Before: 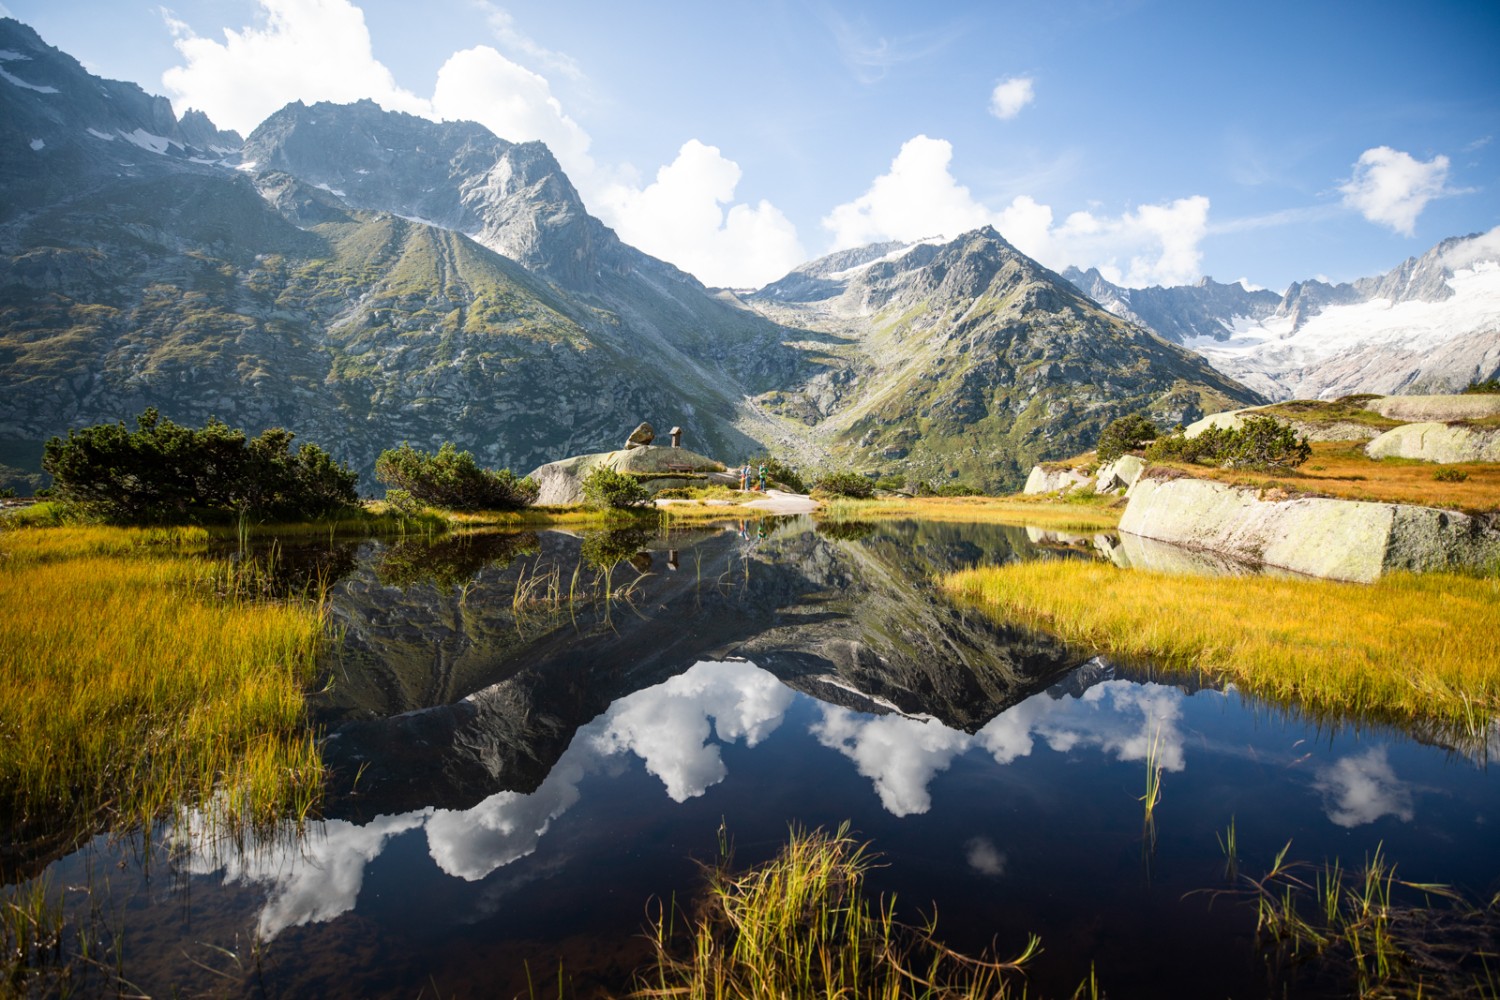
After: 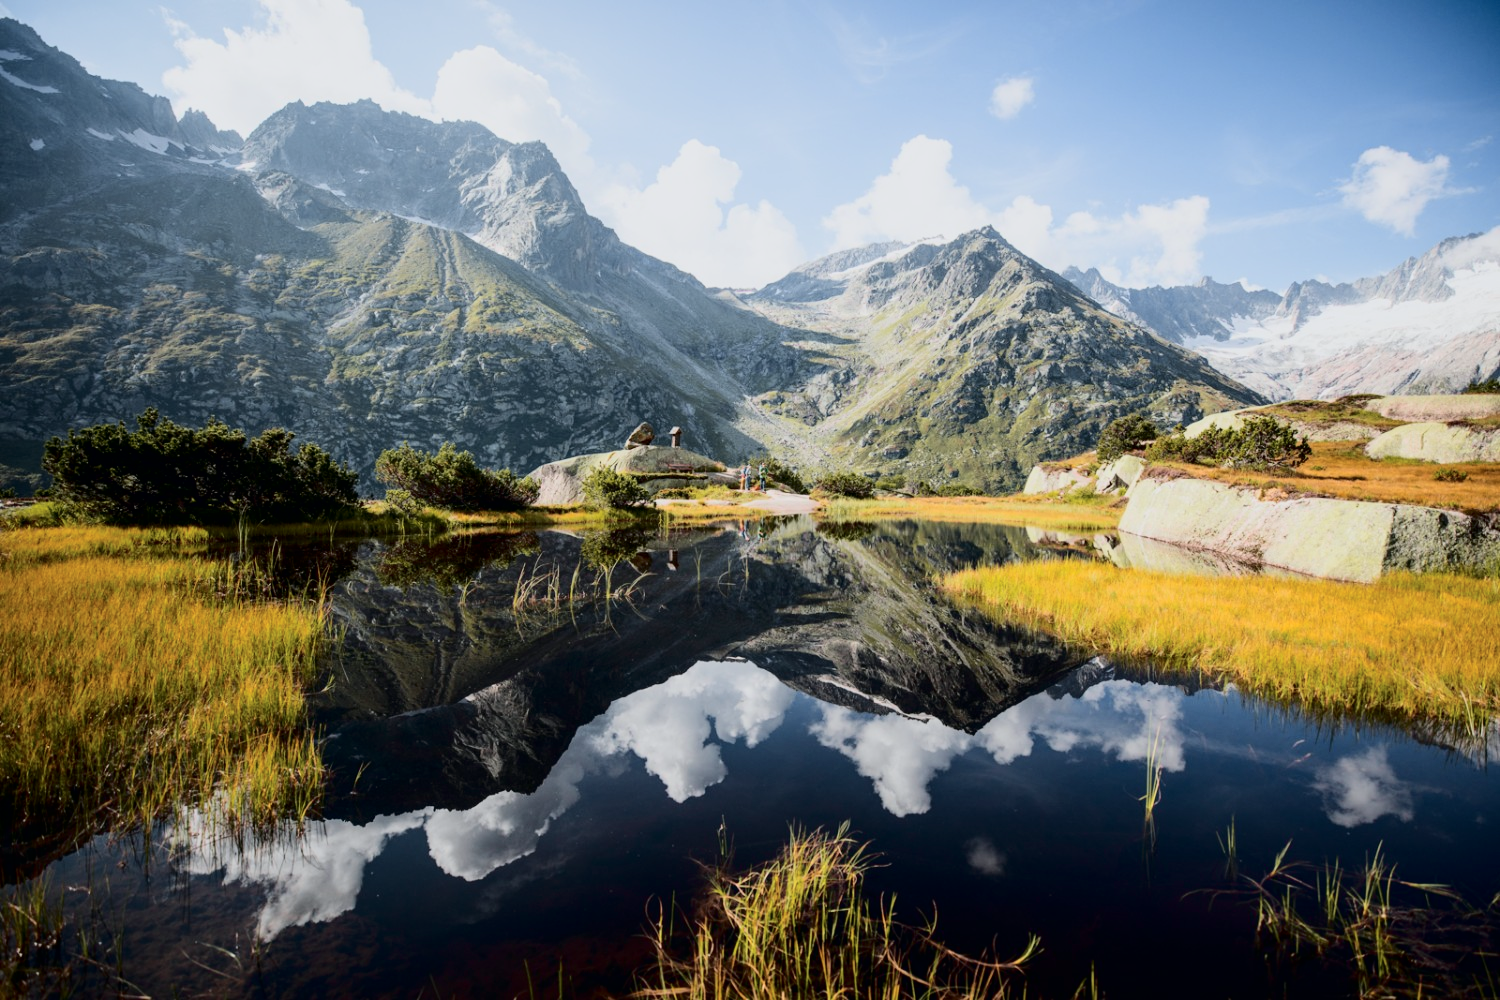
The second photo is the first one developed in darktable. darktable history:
tone curve: curves: ch0 [(0, 0) (0.049, 0.01) (0.154, 0.081) (0.491, 0.519) (0.748, 0.765) (1, 0.919)]; ch1 [(0, 0) (0.172, 0.123) (0.317, 0.272) (0.391, 0.424) (0.499, 0.497) (0.531, 0.541) (0.615, 0.608) (0.741, 0.783) (1, 1)]; ch2 [(0, 0) (0.411, 0.424) (0.483, 0.478) (0.546, 0.532) (0.652, 0.633) (1, 1)], color space Lab, independent channels, preserve colors none
